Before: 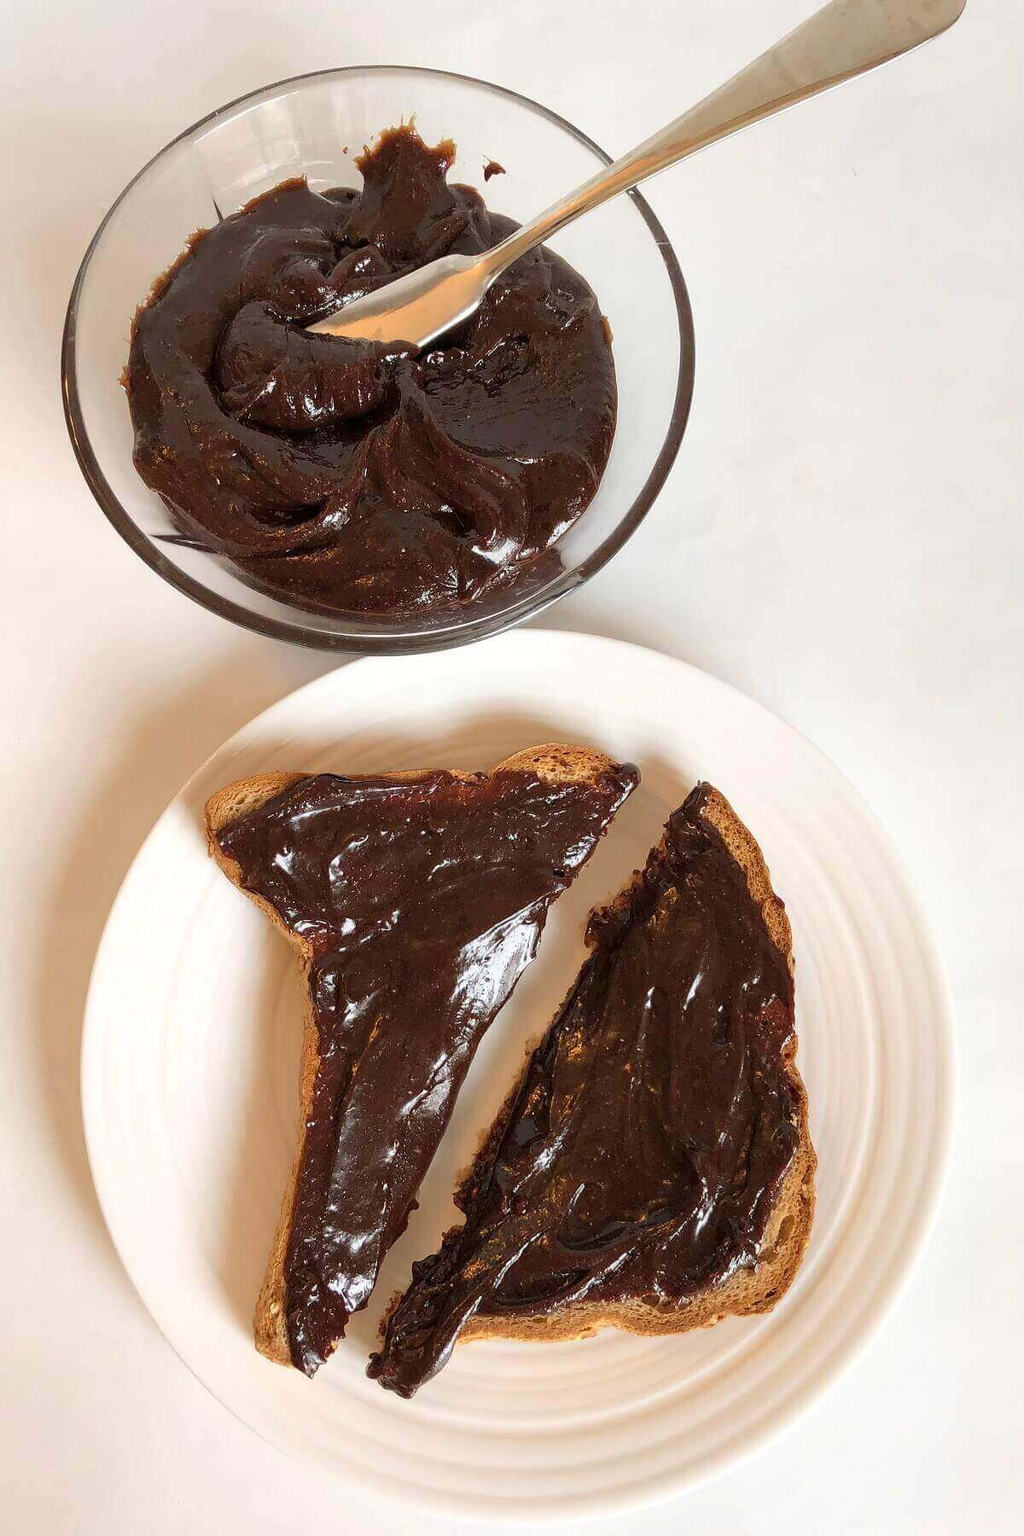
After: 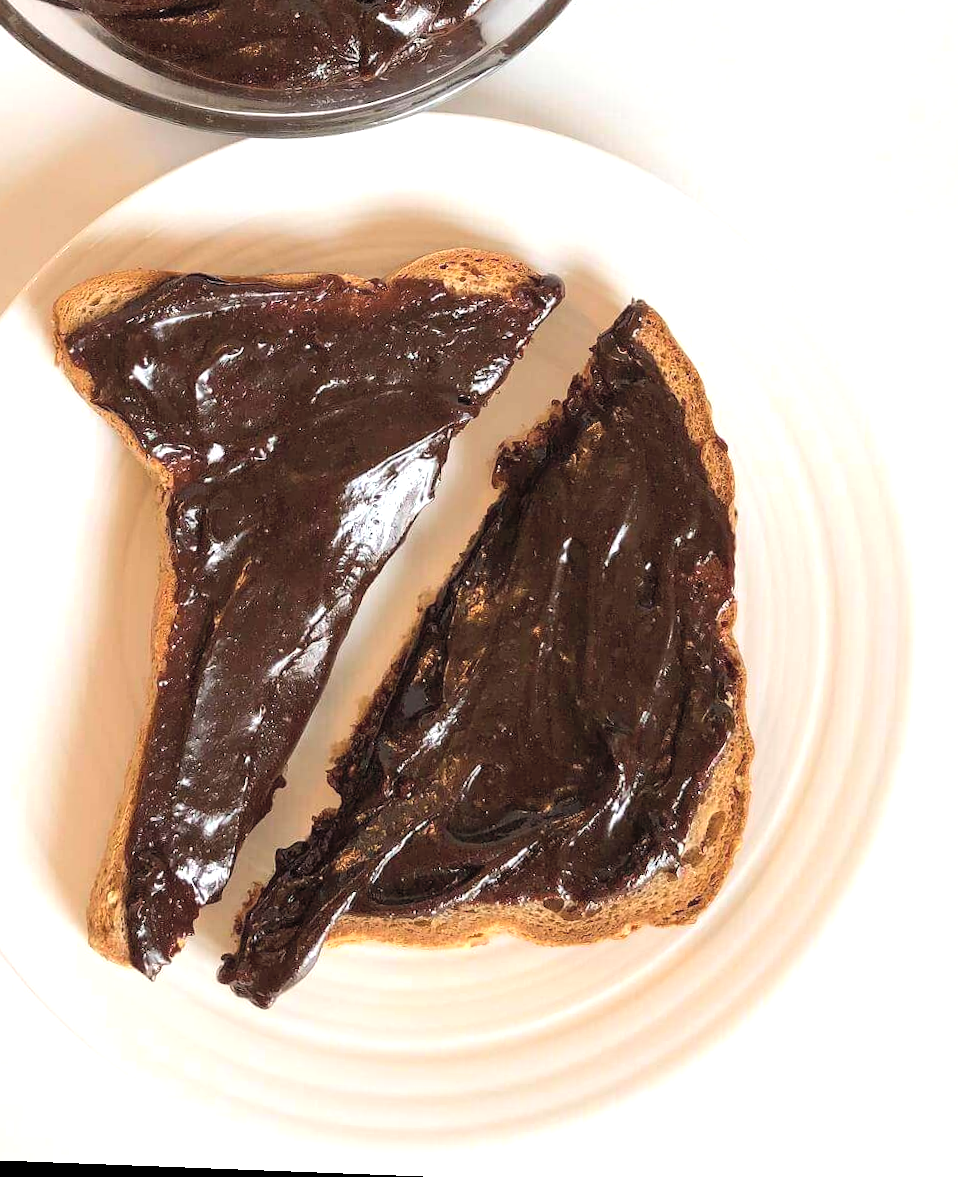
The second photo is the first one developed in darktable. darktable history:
contrast brightness saturation: brightness 0.15
tone equalizer: -8 EV -0.417 EV, -7 EV -0.389 EV, -6 EV -0.333 EV, -5 EV -0.222 EV, -3 EV 0.222 EV, -2 EV 0.333 EV, -1 EV 0.389 EV, +0 EV 0.417 EV, edges refinement/feathering 500, mask exposure compensation -1.57 EV, preserve details no
crop and rotate: left 17.299%, top 35.115%, right 7.015%, bottom 1.024%
rotate and perspective: rotation 2.17°, automatic cropping off
